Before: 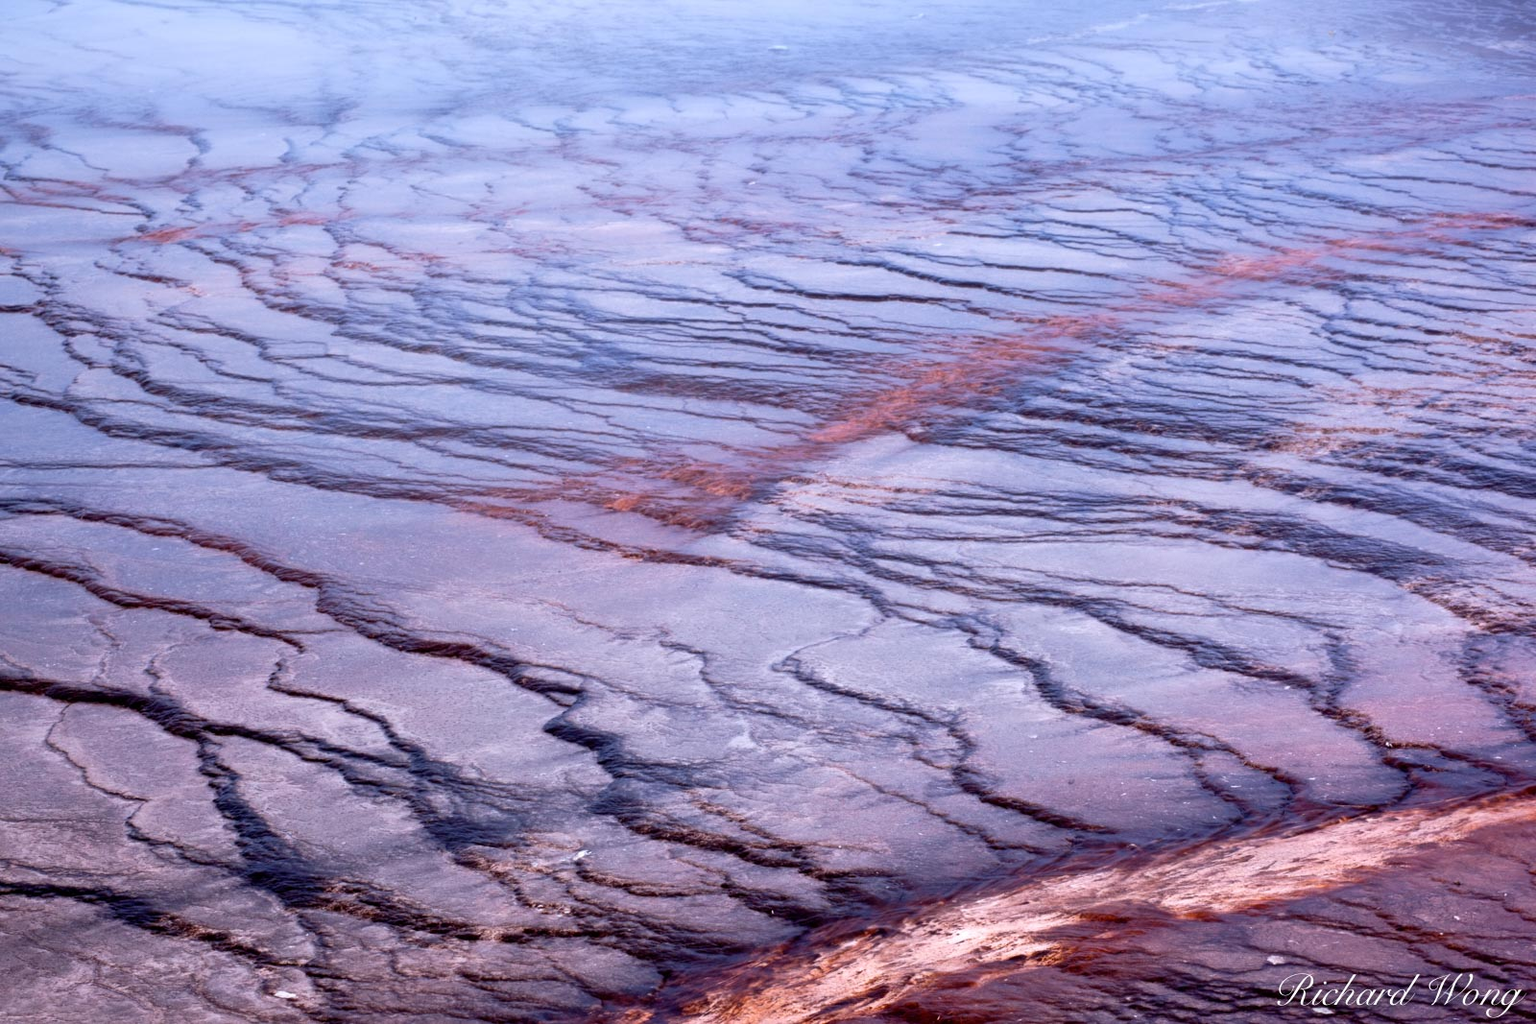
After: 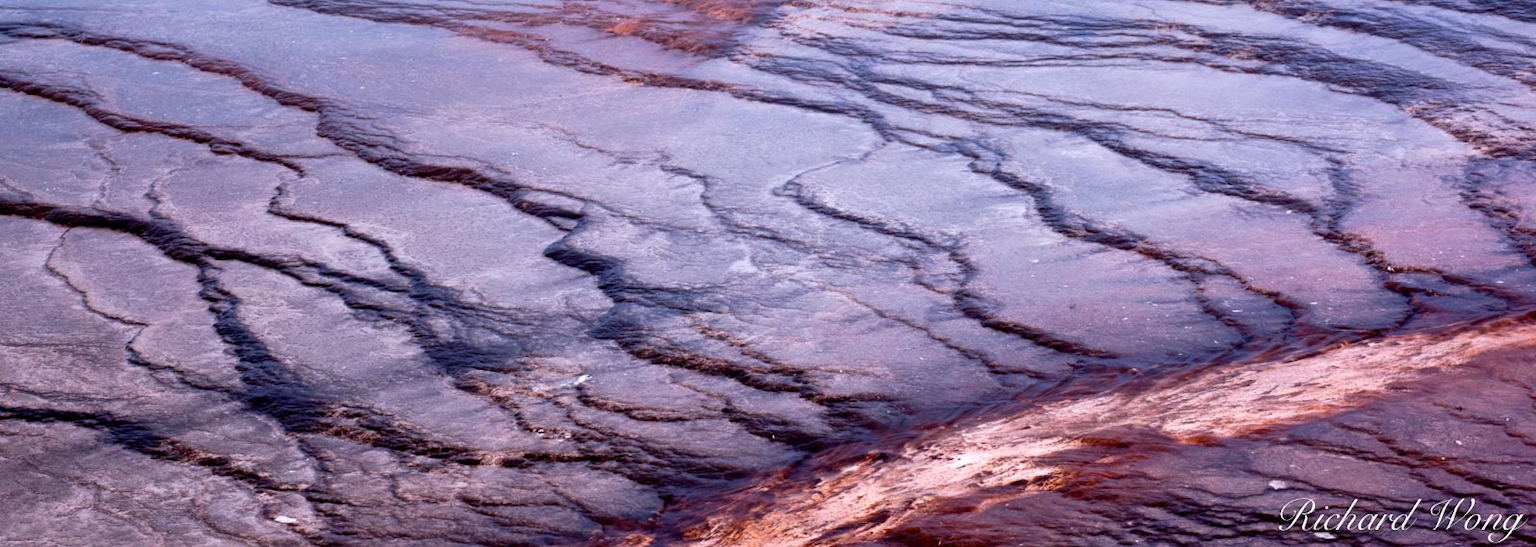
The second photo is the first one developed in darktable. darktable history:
crop and rotate: top 46.498%, right 0.081%
exposure: compensate exposure bias true, compensate highlight preservation false
